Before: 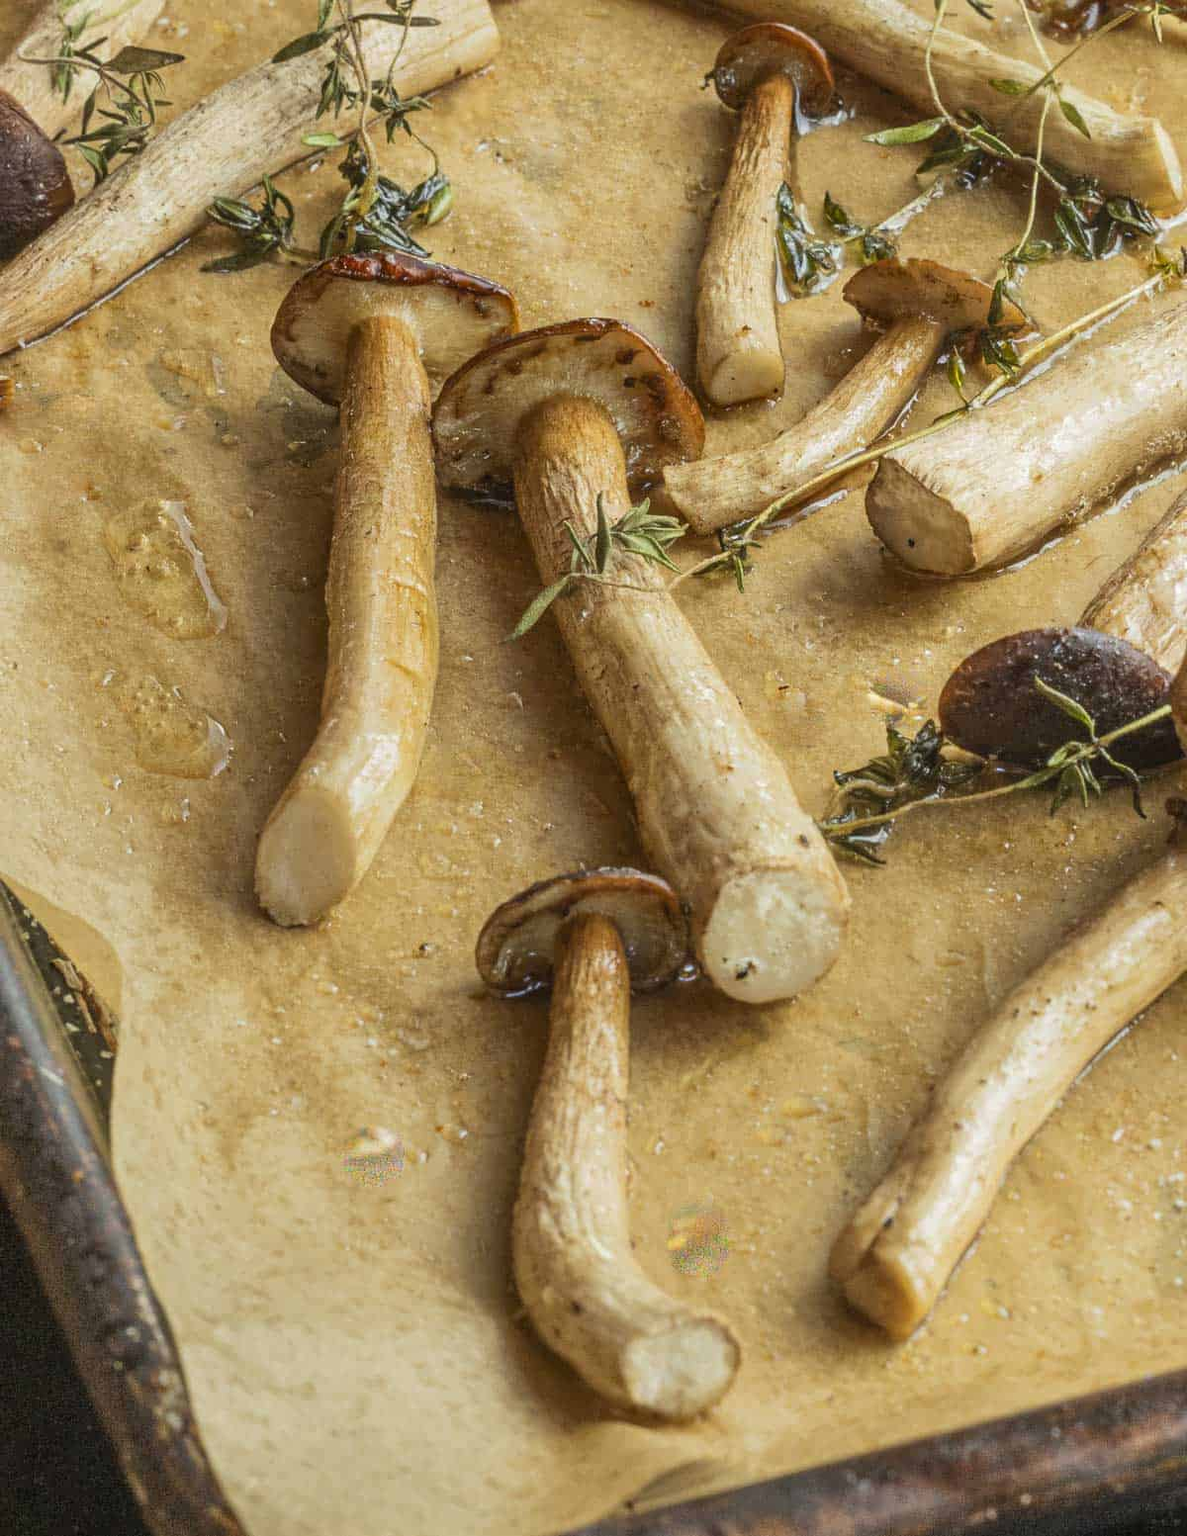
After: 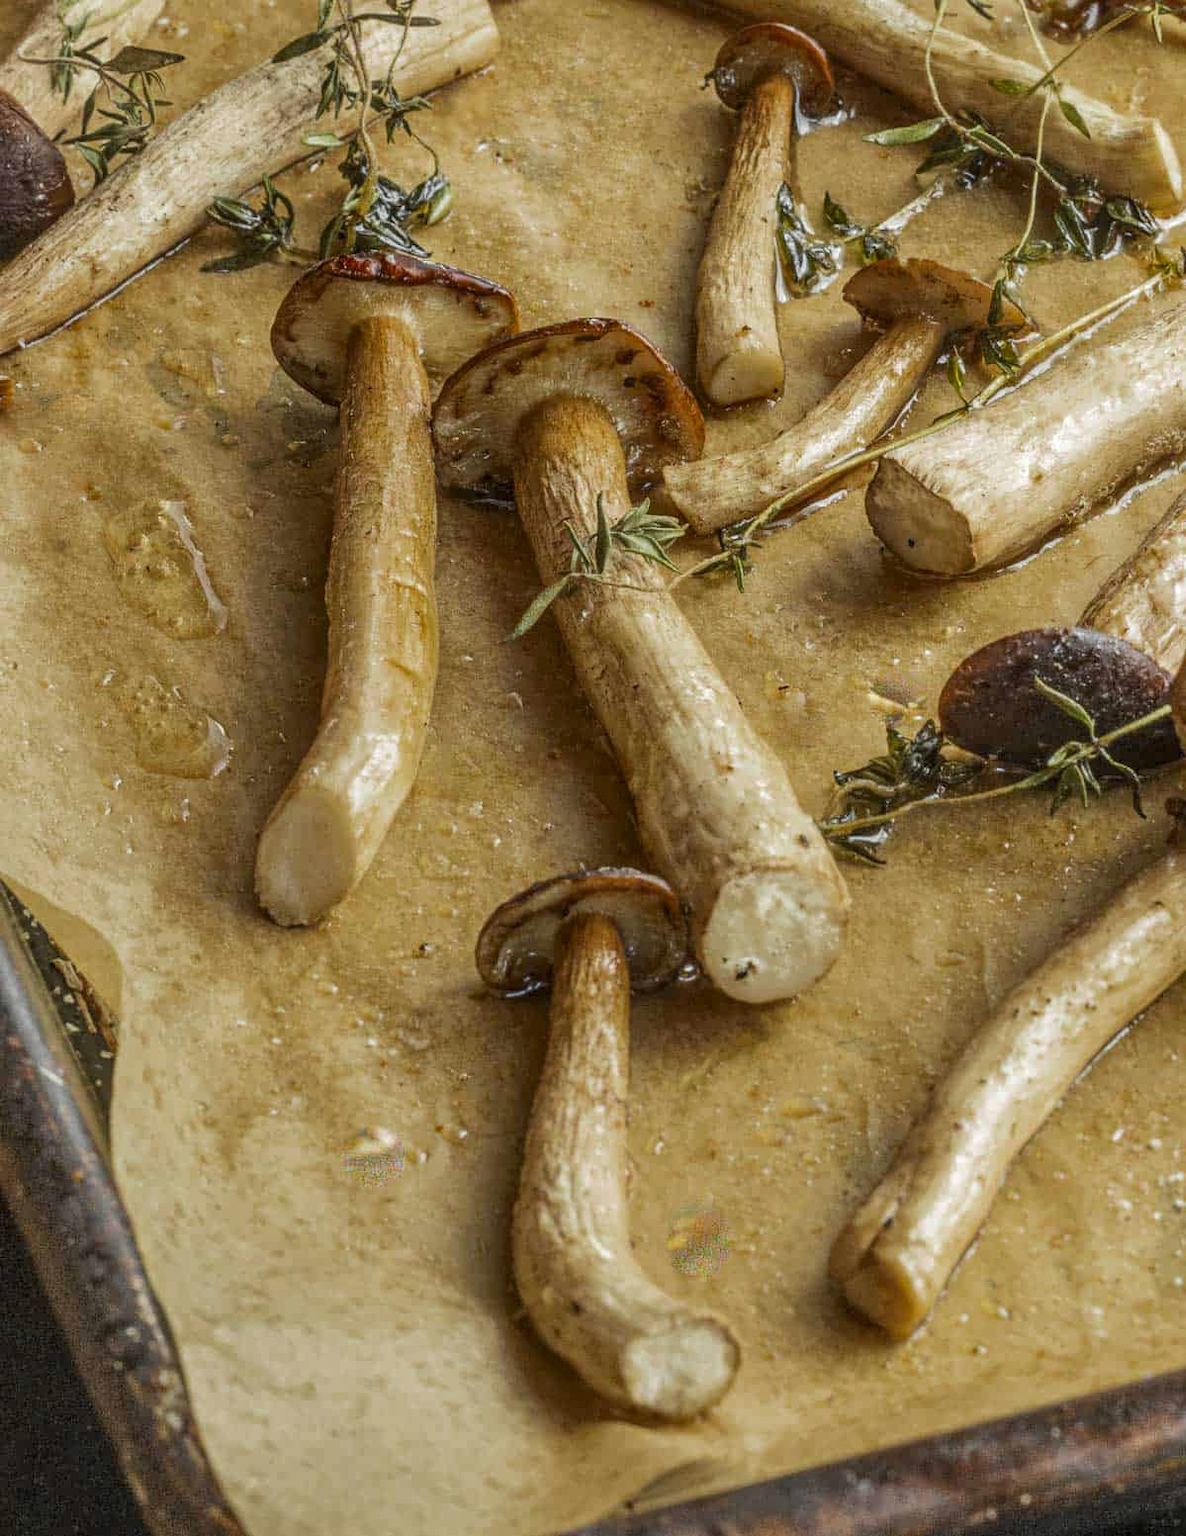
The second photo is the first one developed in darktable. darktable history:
color calibration: illuminant same as pipeline (D50), adaptation none (bypass), x 0.332, y 0.334, temperature 5015.24 K
local contrast: on, module defaults
color zones: curves: ch0 [(0.004, 0.388) (0.125, 0.392) (0.25, 0.404) (0.375, 0.5) (0.5, 0.5) (0.625, 0.5) (0.75, 0.5) (0.875, 0.5)]; ch1 [(0, 0.5) (0.125, 0.5) (0.25, 0.5) (0.375, 0.124) (0.524, 0.124) (0.645, 0.128) (0.789, 0.132) (0.914, 0.096) (0.998, 0.068)]
